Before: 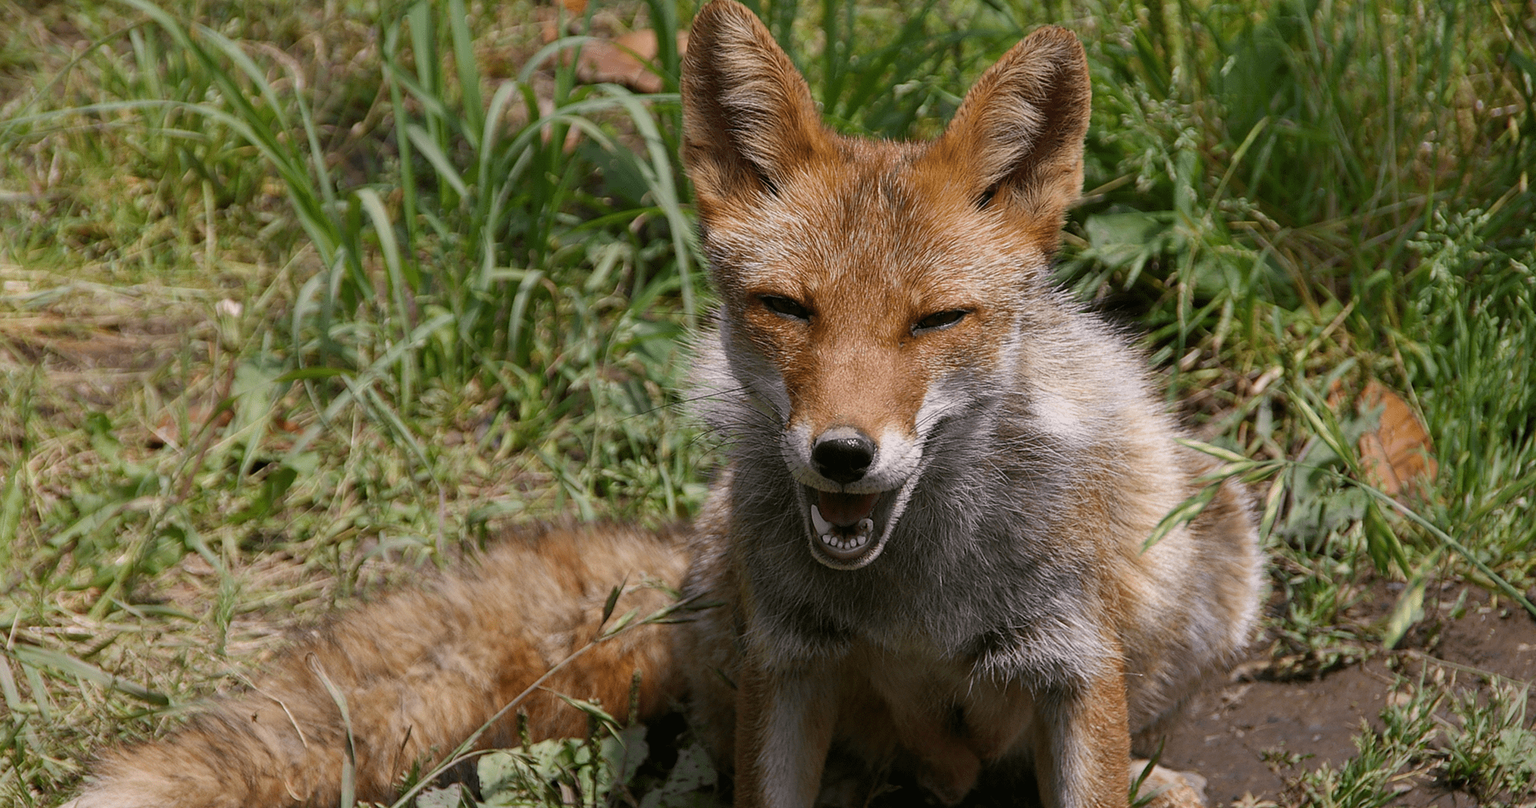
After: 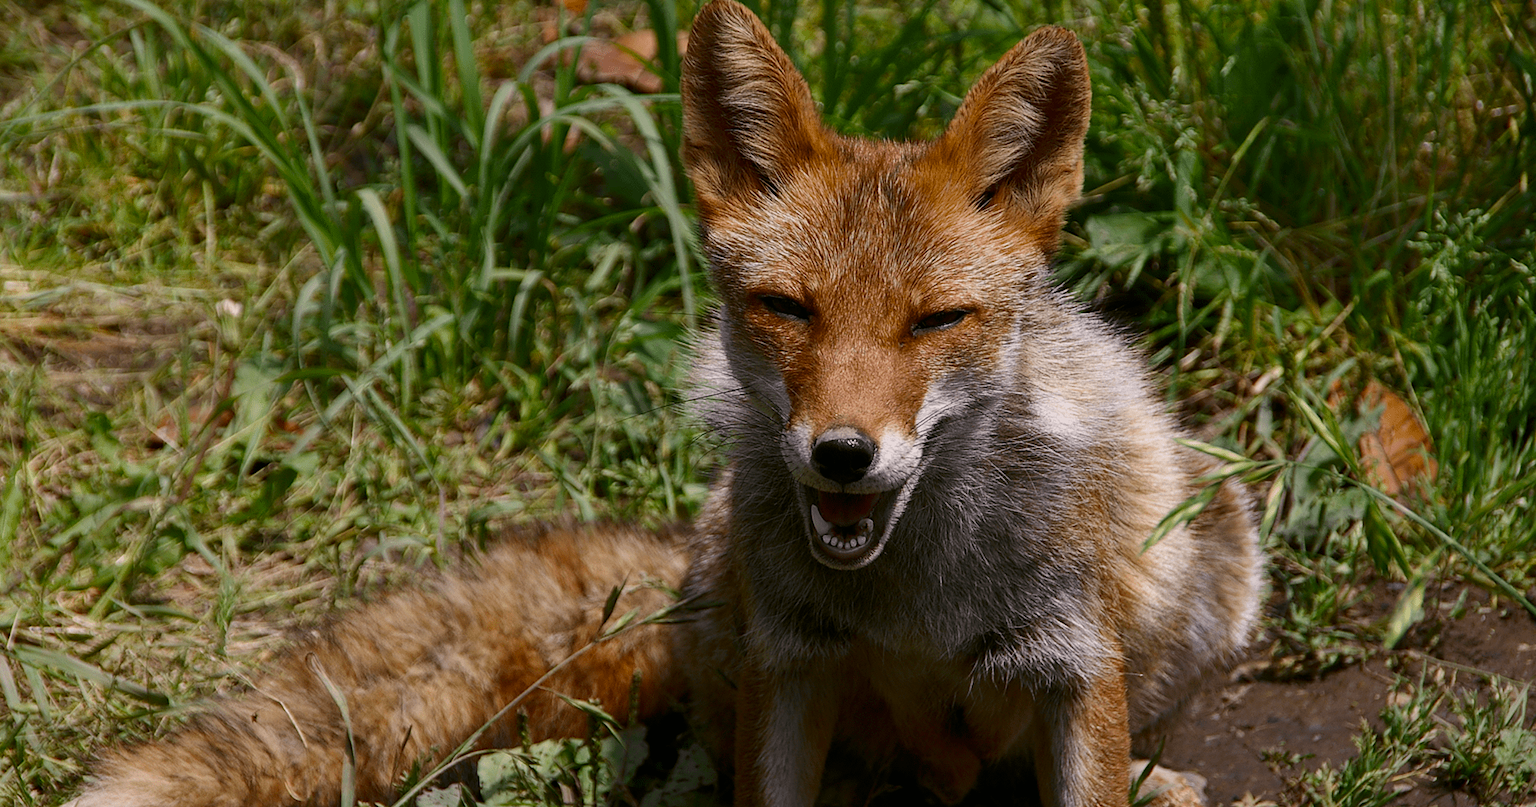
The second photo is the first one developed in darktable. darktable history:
contrast brightness saturation: contrast 0.118, brightness -0.123, saturation 0.2
